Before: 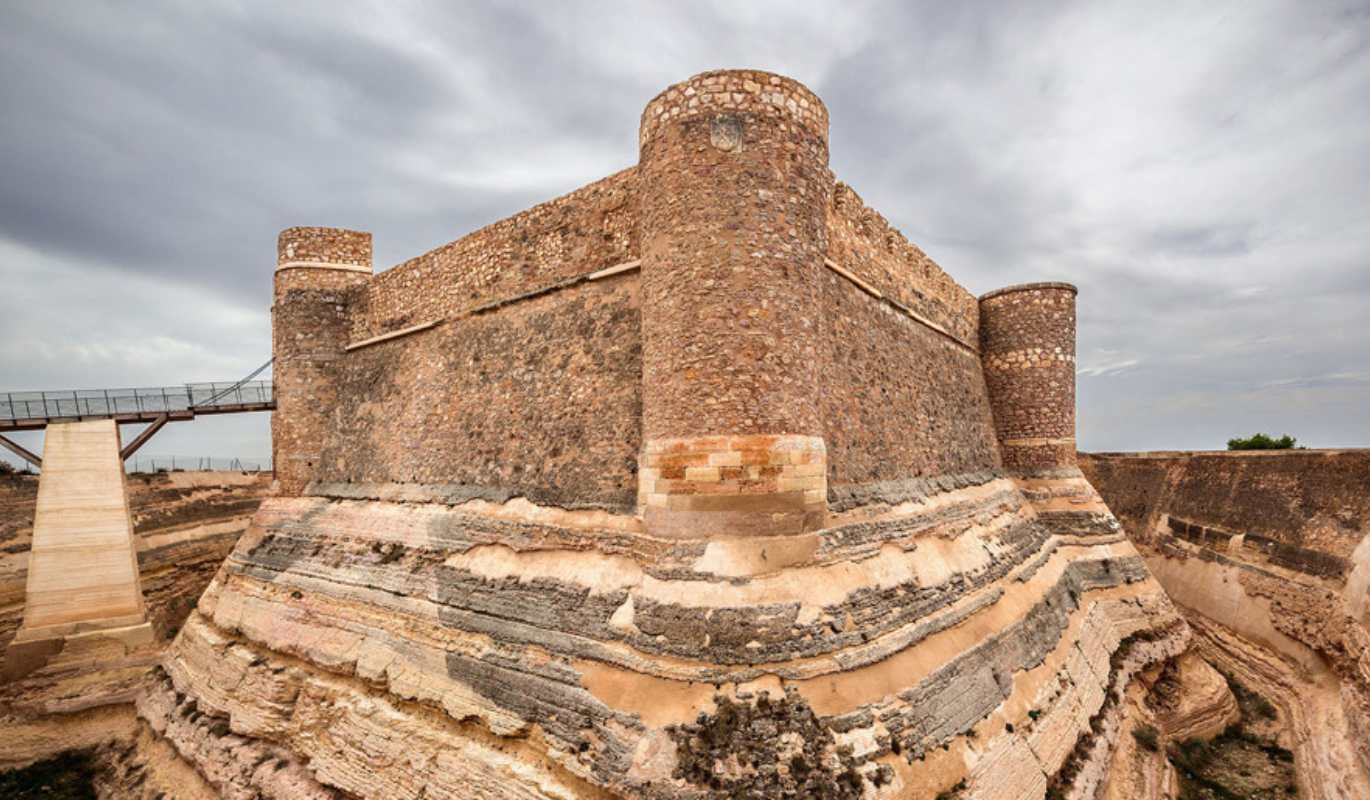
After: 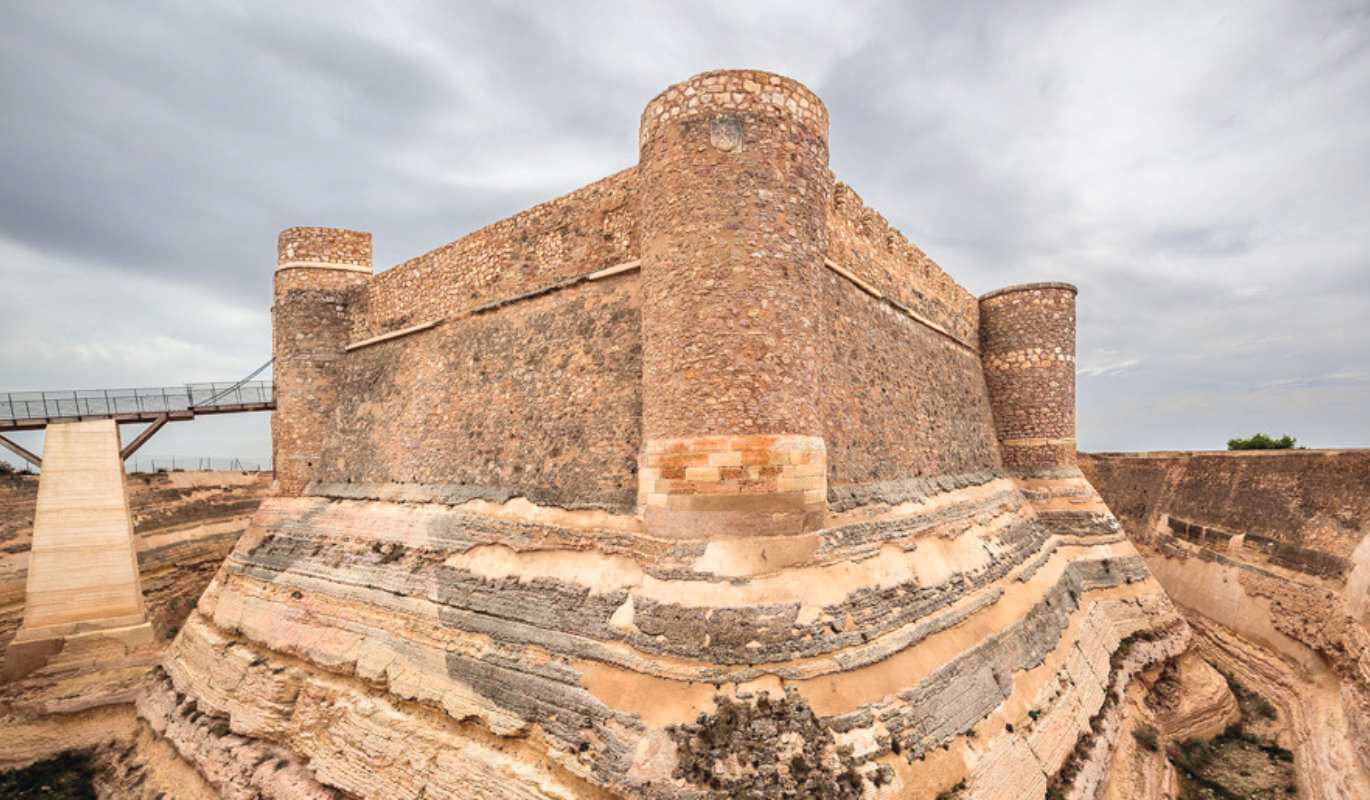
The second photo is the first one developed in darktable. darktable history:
contrast brightness saturation: brightness 0.154
